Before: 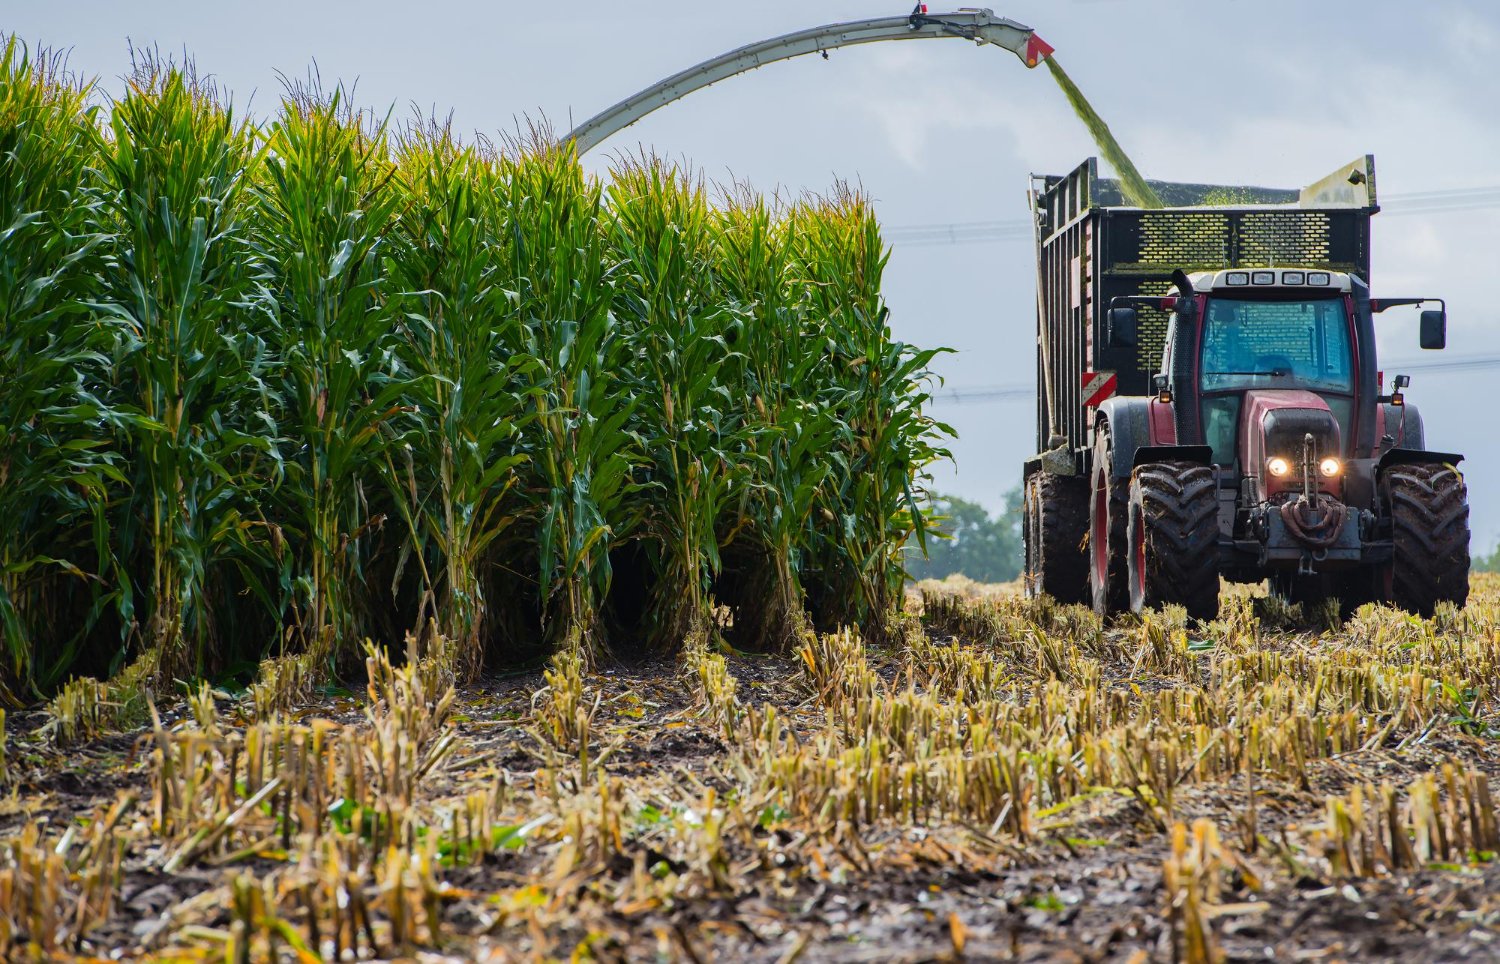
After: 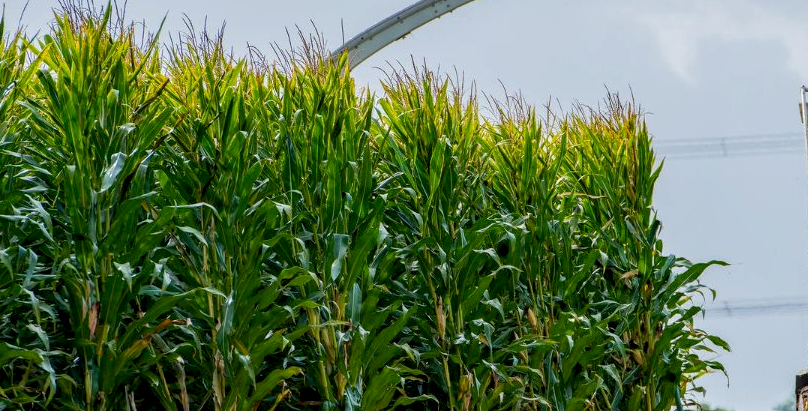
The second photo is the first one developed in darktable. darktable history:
exposure: black level correction 0.007, compensate highlight preservation false
local contrast: on, module defaults
crop: left 15.221%, top 9.07%, right 30.901%, bottom 48.199%
